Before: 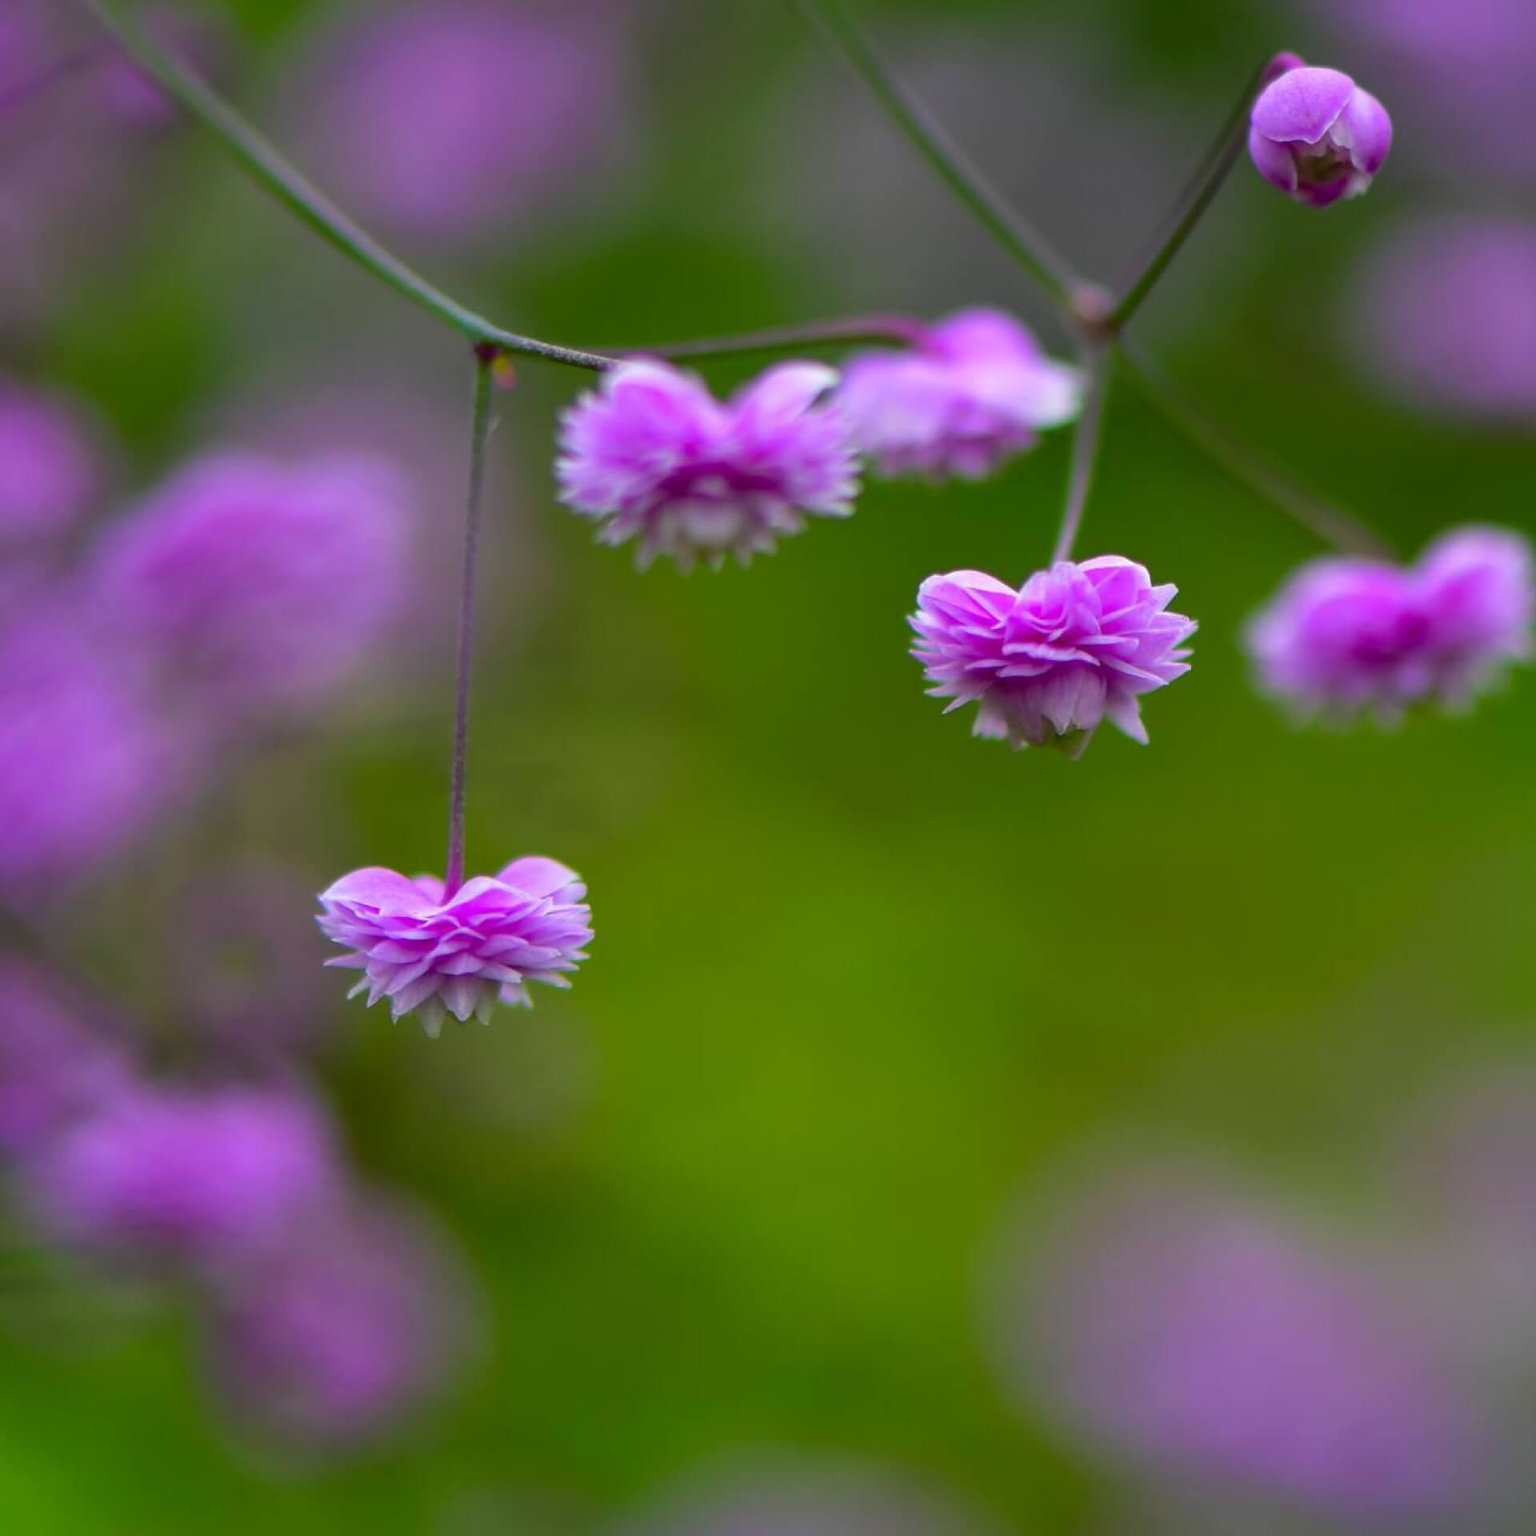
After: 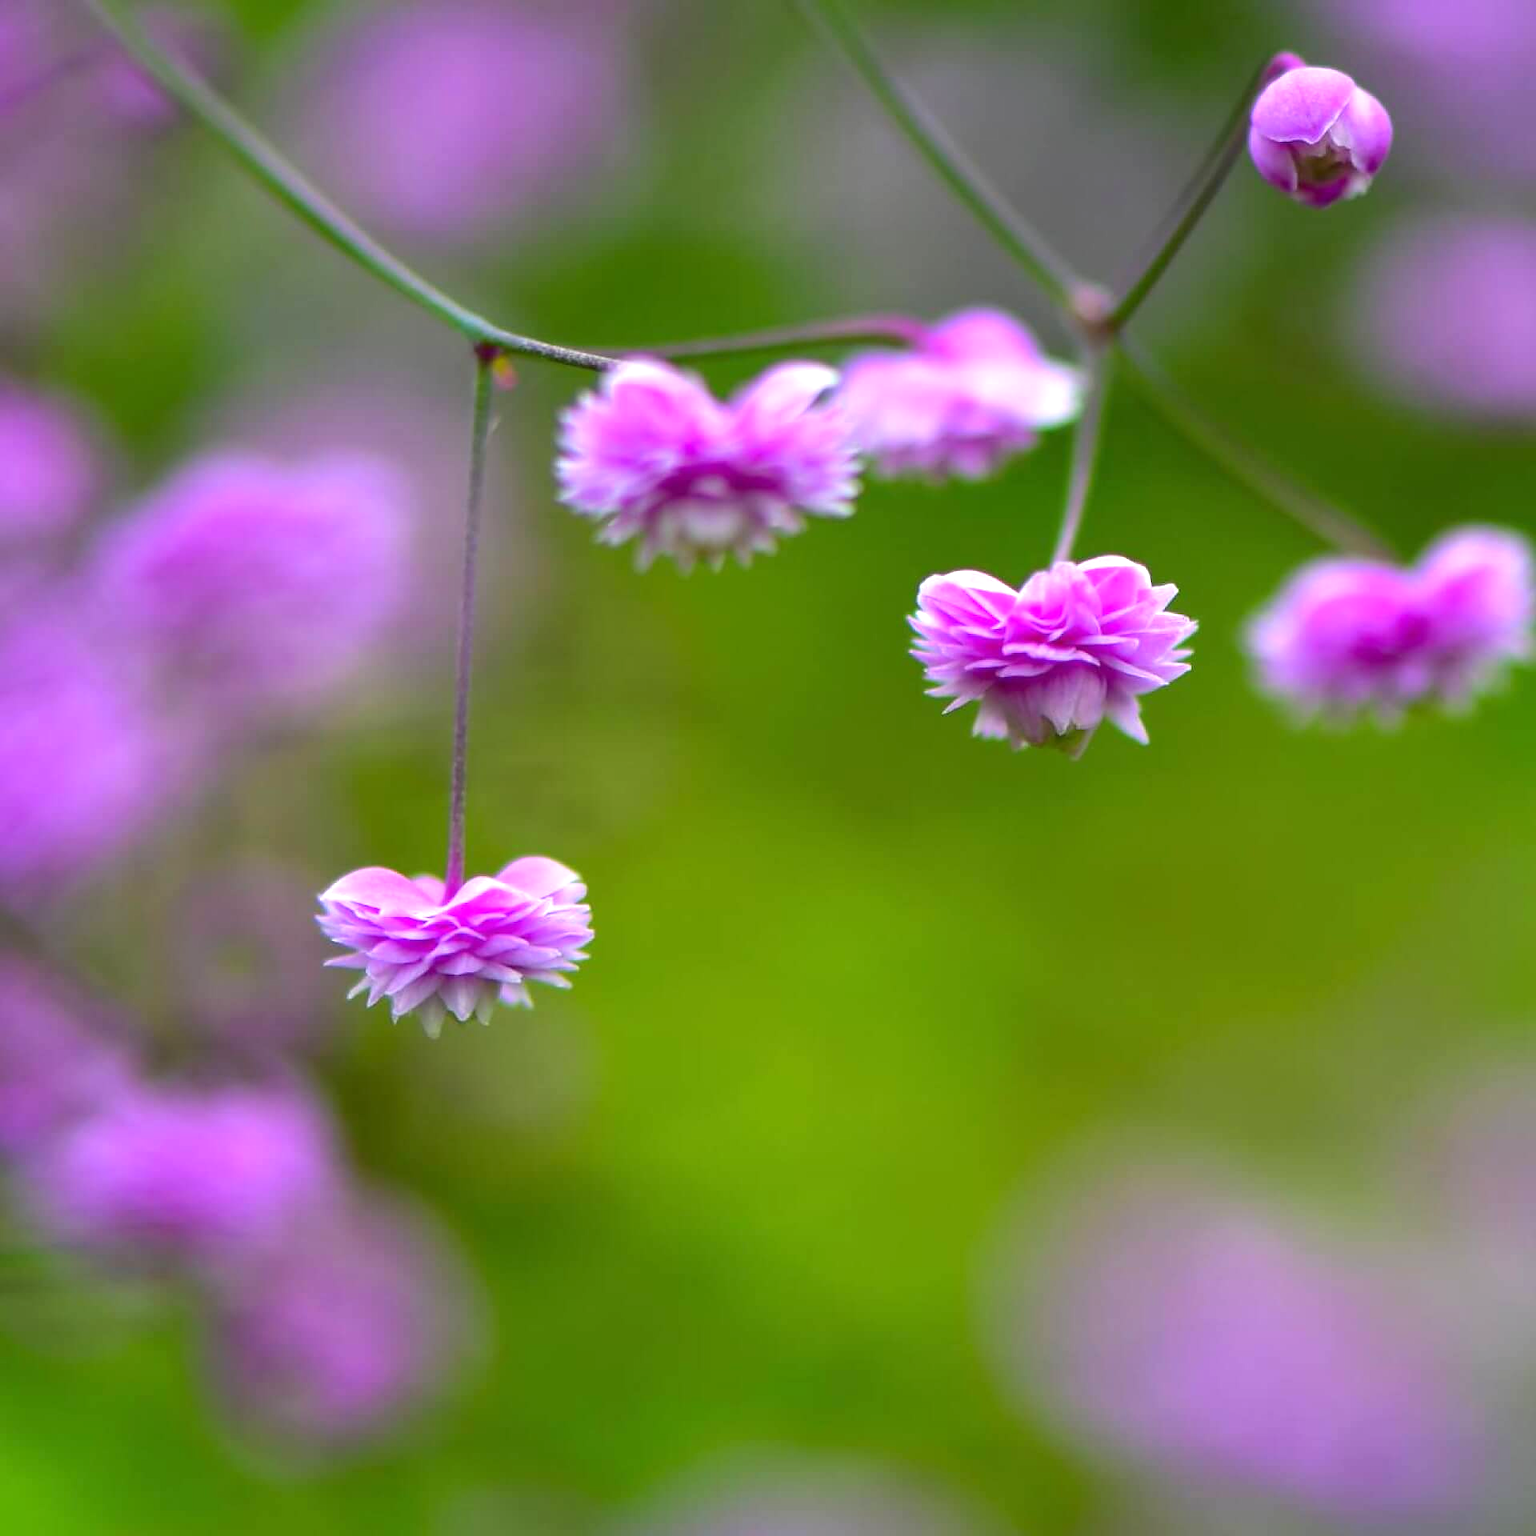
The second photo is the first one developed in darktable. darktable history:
exposure: exposure 0.785 EV, compensate highlight preservation false
sharpen: radius 1, threshold 1
